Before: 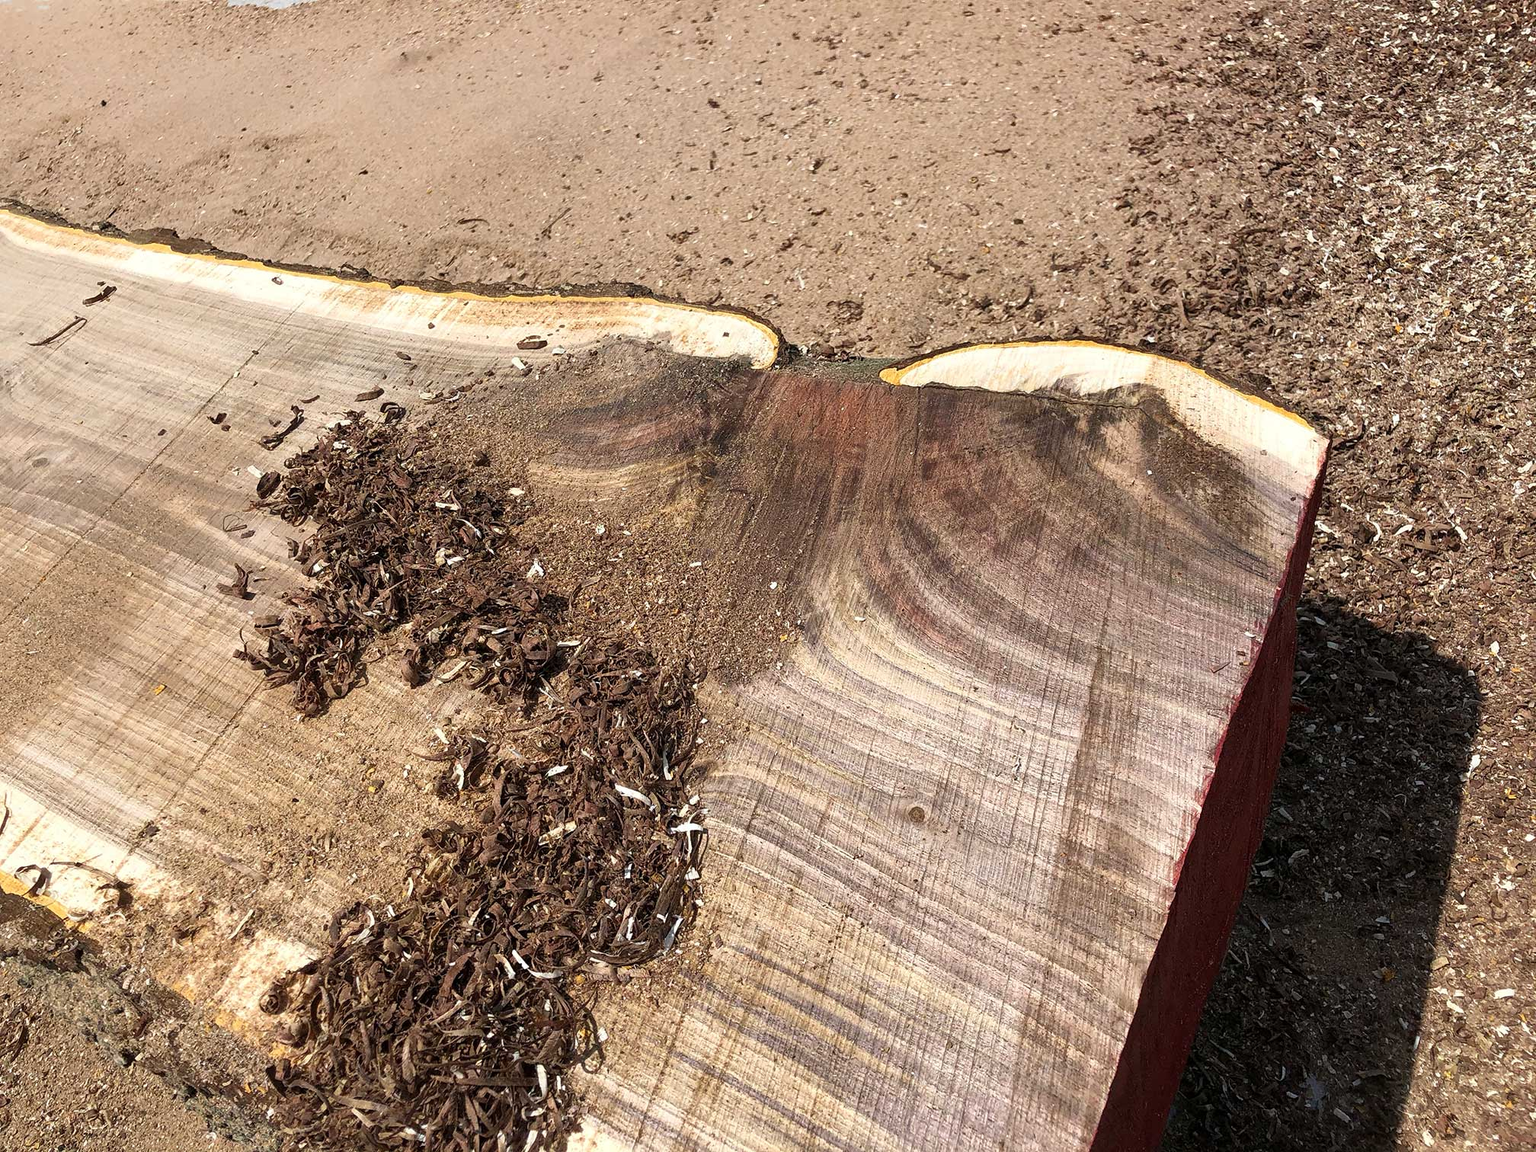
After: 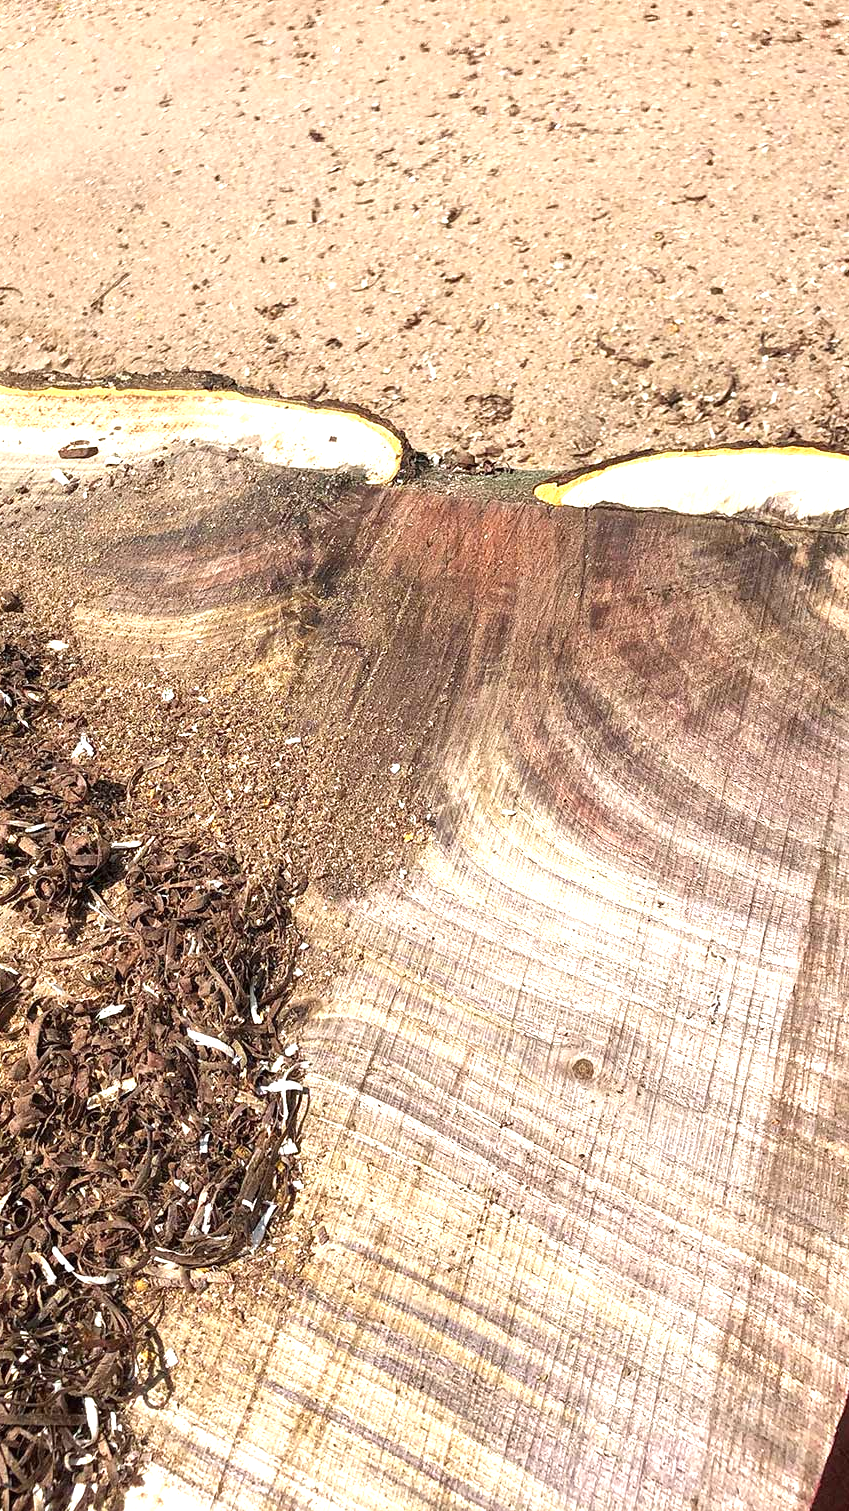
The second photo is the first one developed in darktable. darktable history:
crop: left 30.756%, right 27.104%
exposure: black level correction 0, exposure 0.866 EV, compensate highlight preservation false
